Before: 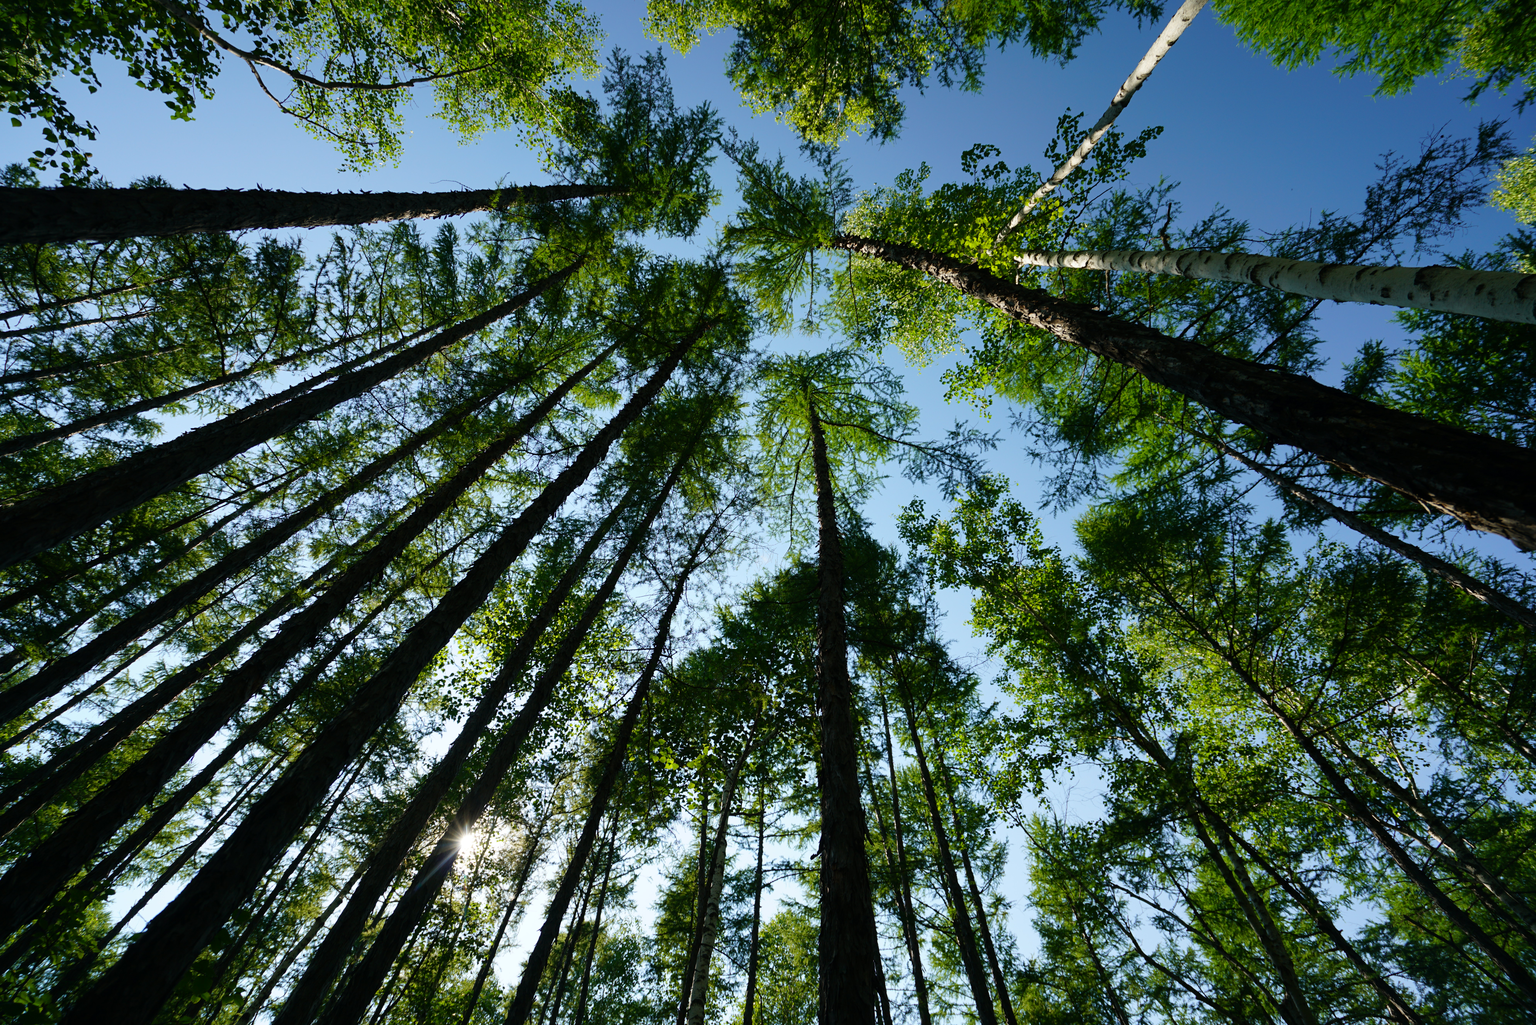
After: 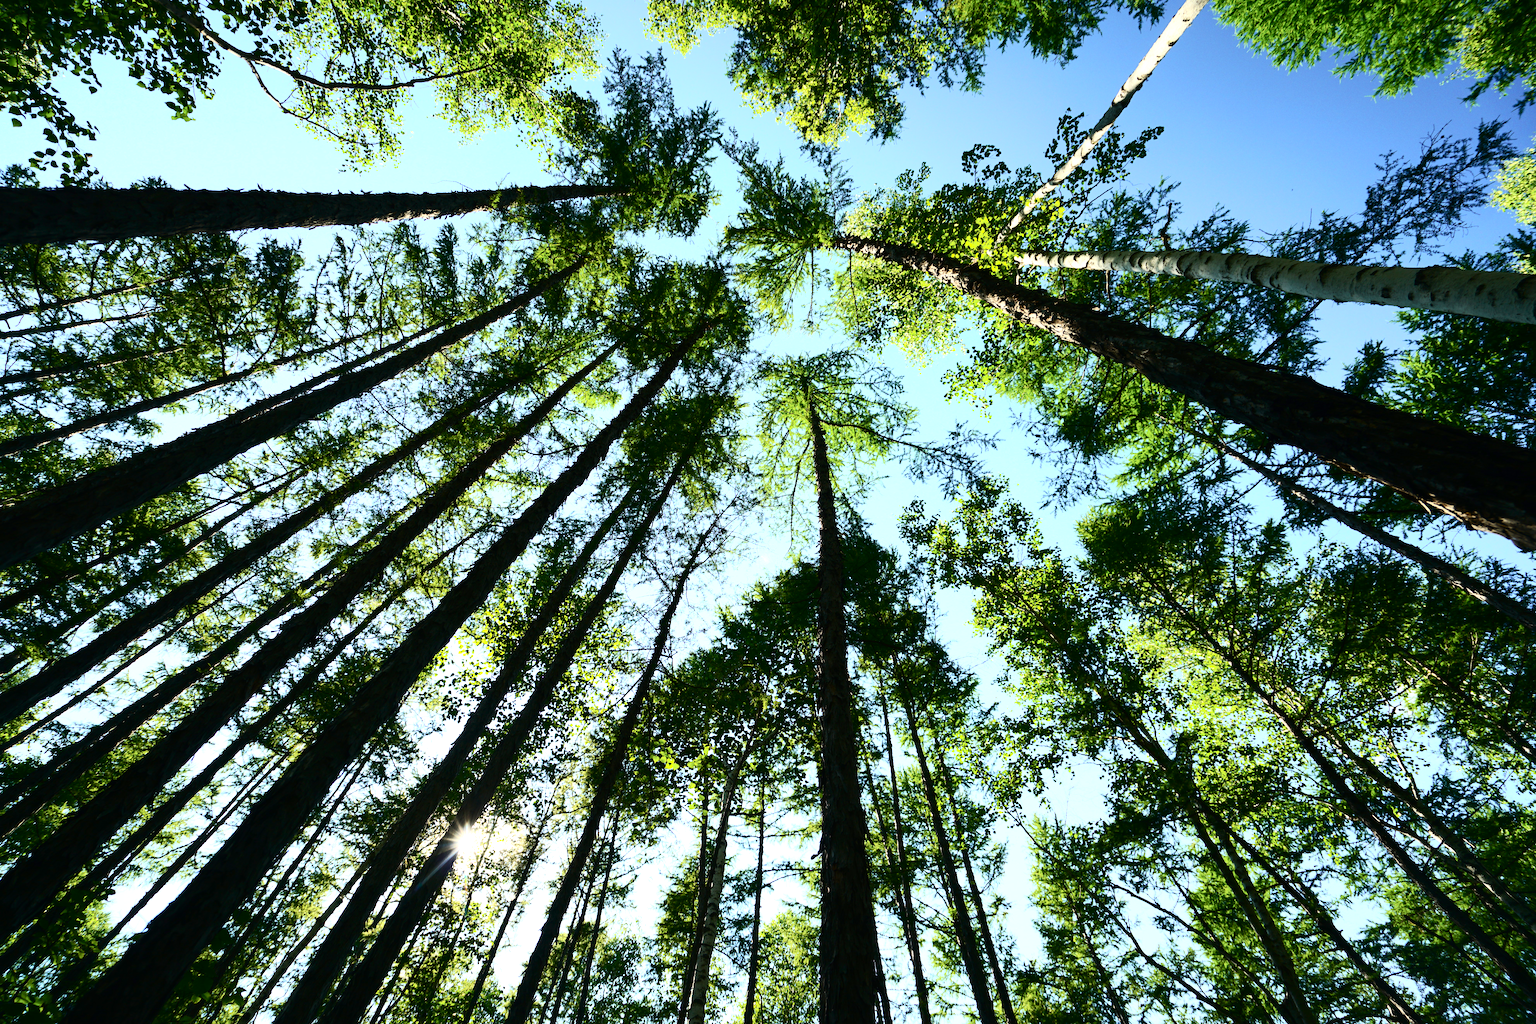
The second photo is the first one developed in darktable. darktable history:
contrast brightness saturation: contrast 0.39, brightness 0.1
exposure: black level correction 0, exposure 0.9 EV, compensate exposure bias true, compensate highlight preservation false
